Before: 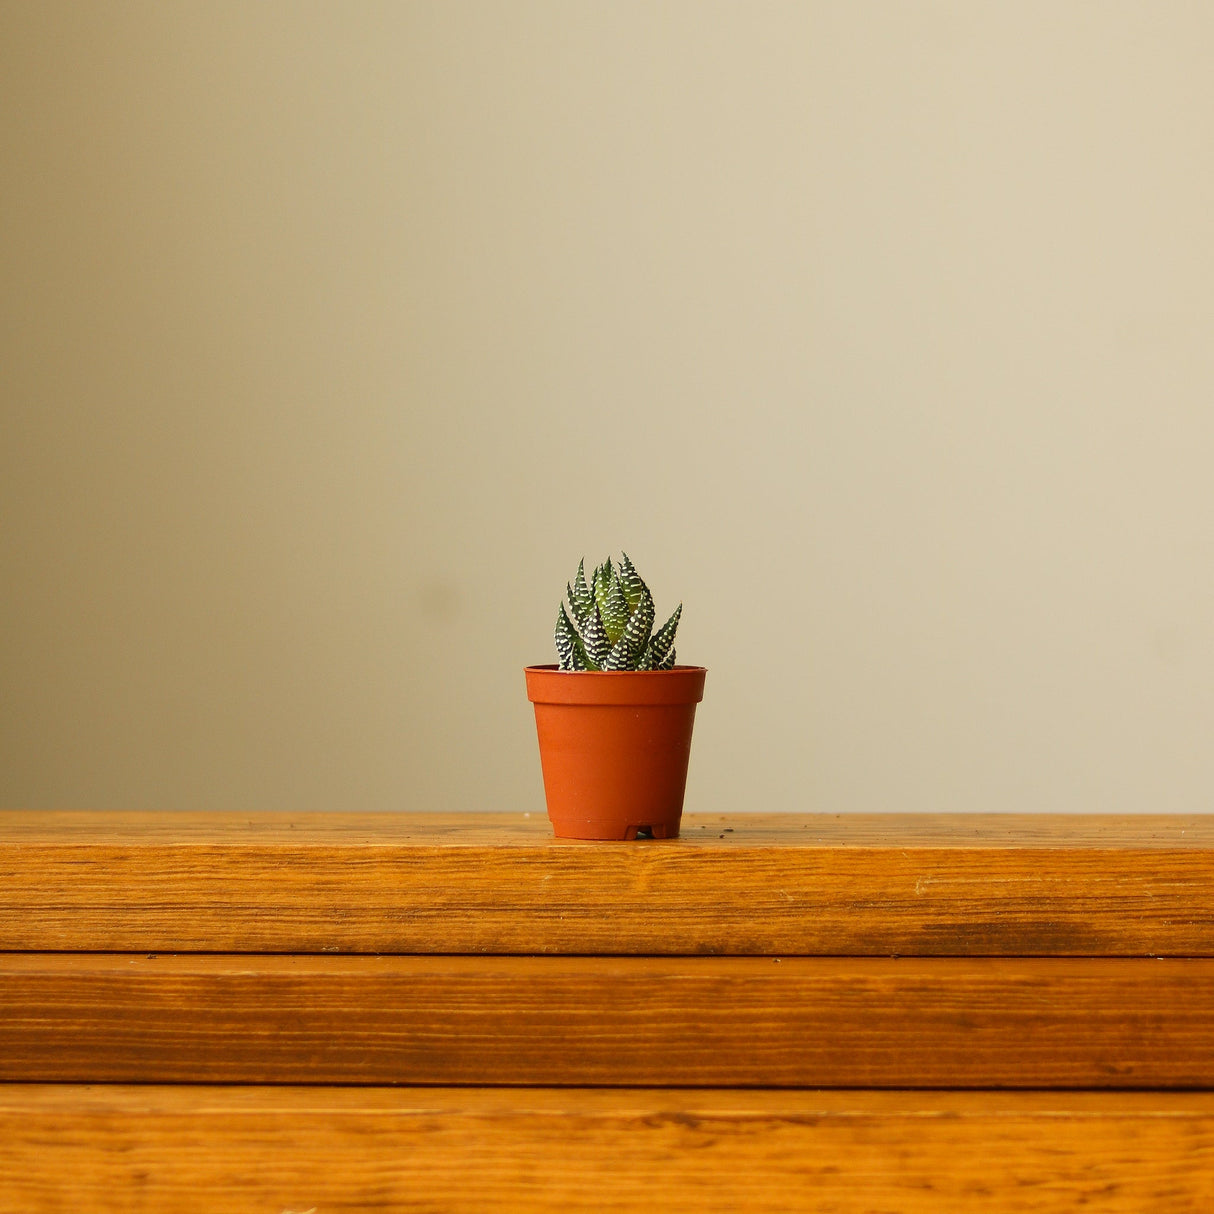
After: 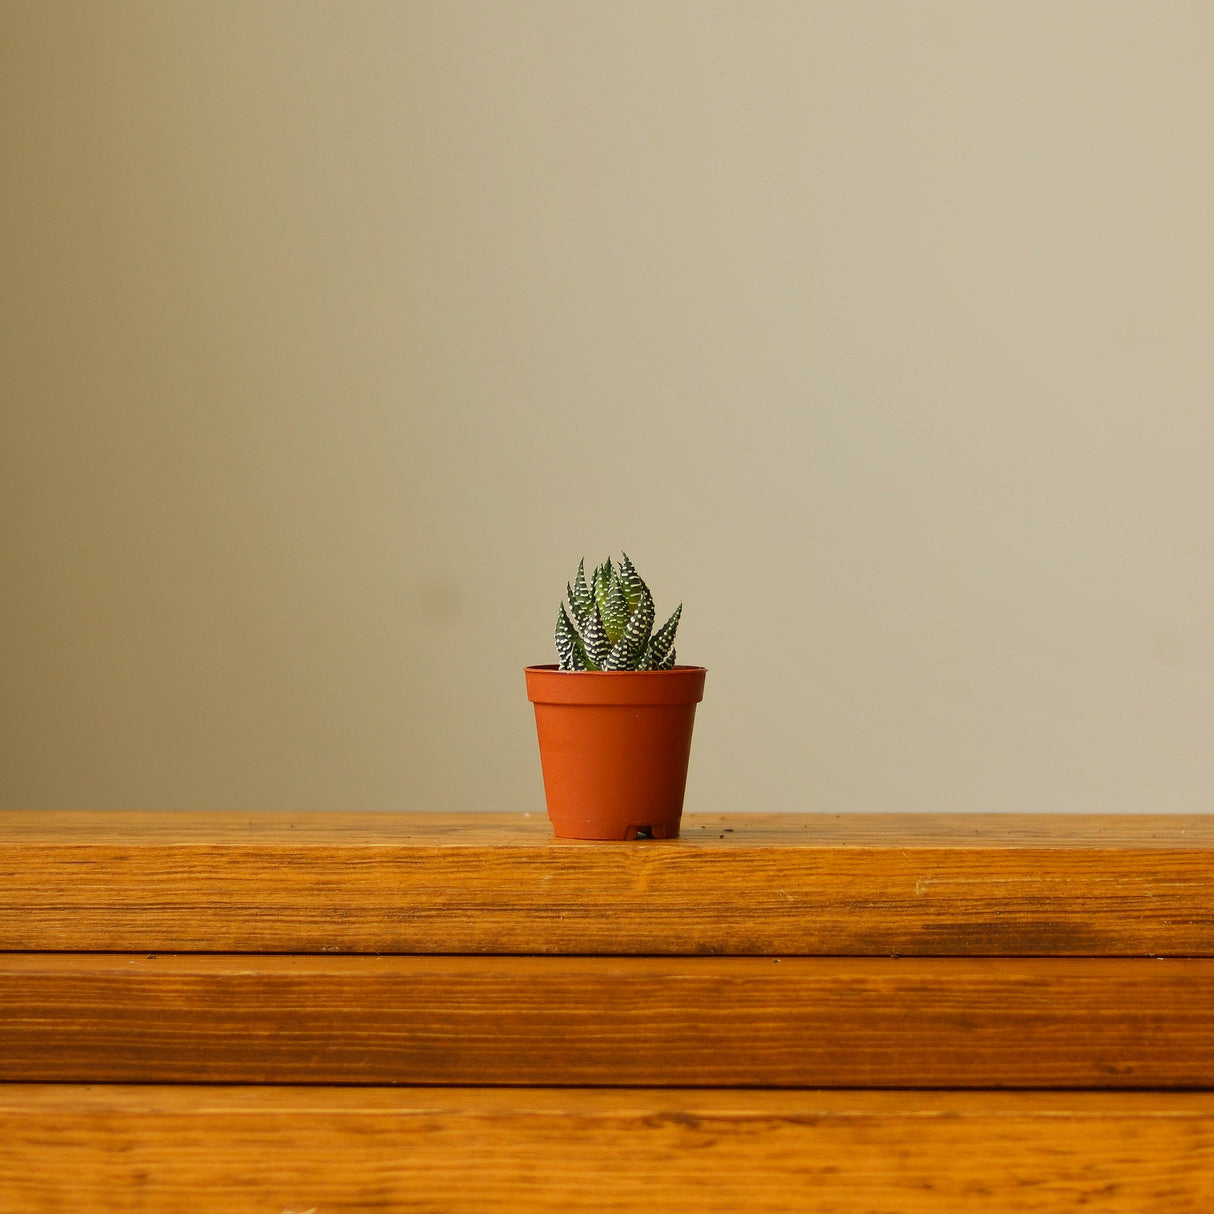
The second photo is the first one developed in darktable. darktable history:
exposure: exposure -0.156 EV, compensate highlight preservation false
shadows and highlights: shadows 29.46, highlights -29.23, low approximation 0.01, soften with gaussian
